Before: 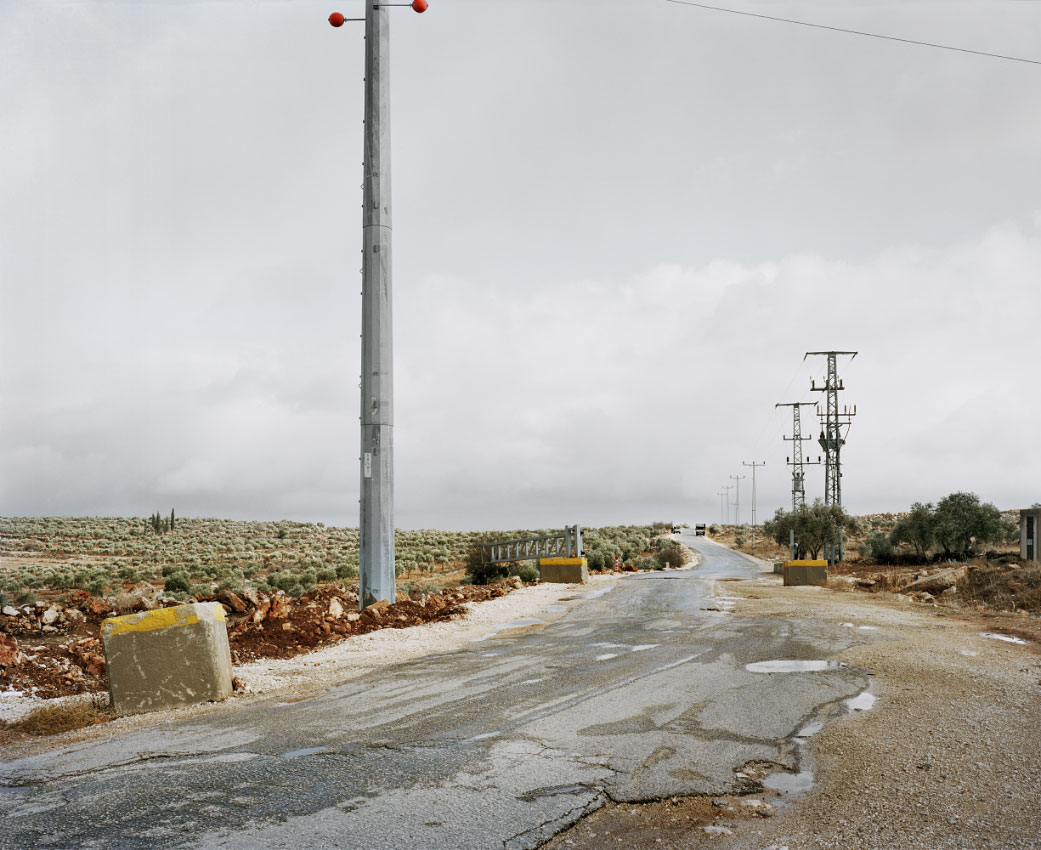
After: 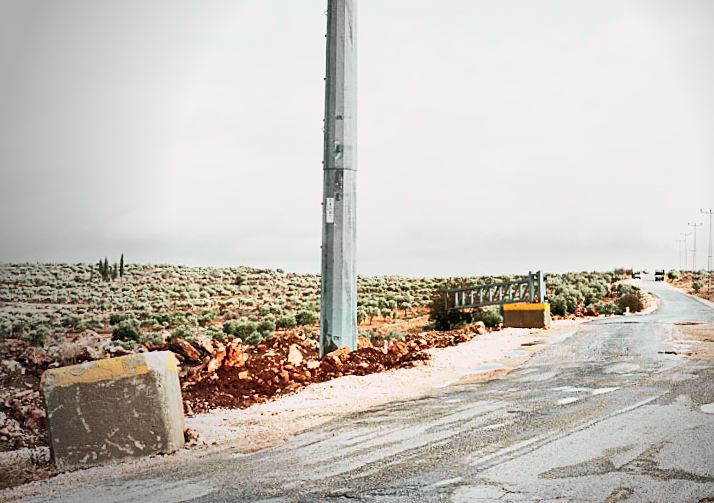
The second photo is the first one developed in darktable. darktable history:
crop: left 6.488%, top 27.668%, right 24.183%, bottom 8.656%
vignetting: fall-off start 73.57%, center (0.22, -0.235)
rotate and perspective: rotation 0.679°, lens shift (horizontal) 0.136, crop left 0.009, crop right 0.991, crop top 0.078, crop bottom 0.95
exposure: exposure 0.2 EV, compensate highlight preservation false
sharpen: on, module defaults
tone curve: curves: ch0 [(0, 0.026) (0.172, 0.194) (0.398, 0.437) (0.469, 0.544) (0.612, 0.741) (0.845, 0.926) (1, 0.968)]; ch1 [(0, 0) (0.437, 0.453) (0.472, 0.467) (0.502, 0.502) (0.531, 0.546) (0.574, 0.583) (0.617, 0.64) (0.699, 0.749) (0.859, 0.919) (1, 1)]; ch2 [(0, 0) (0.33, 0.301) (0.421, 0.443) (0.476, 0.502) (0.511, 0.504) (0.553, 0.553) (0.595, 0.586) (0.664, 0.664) (1, 1)], color space Lab, independent channels, preserve colors none
shadows and highlights: shadows 52.34, highlights -28.23, soften with gaussian
